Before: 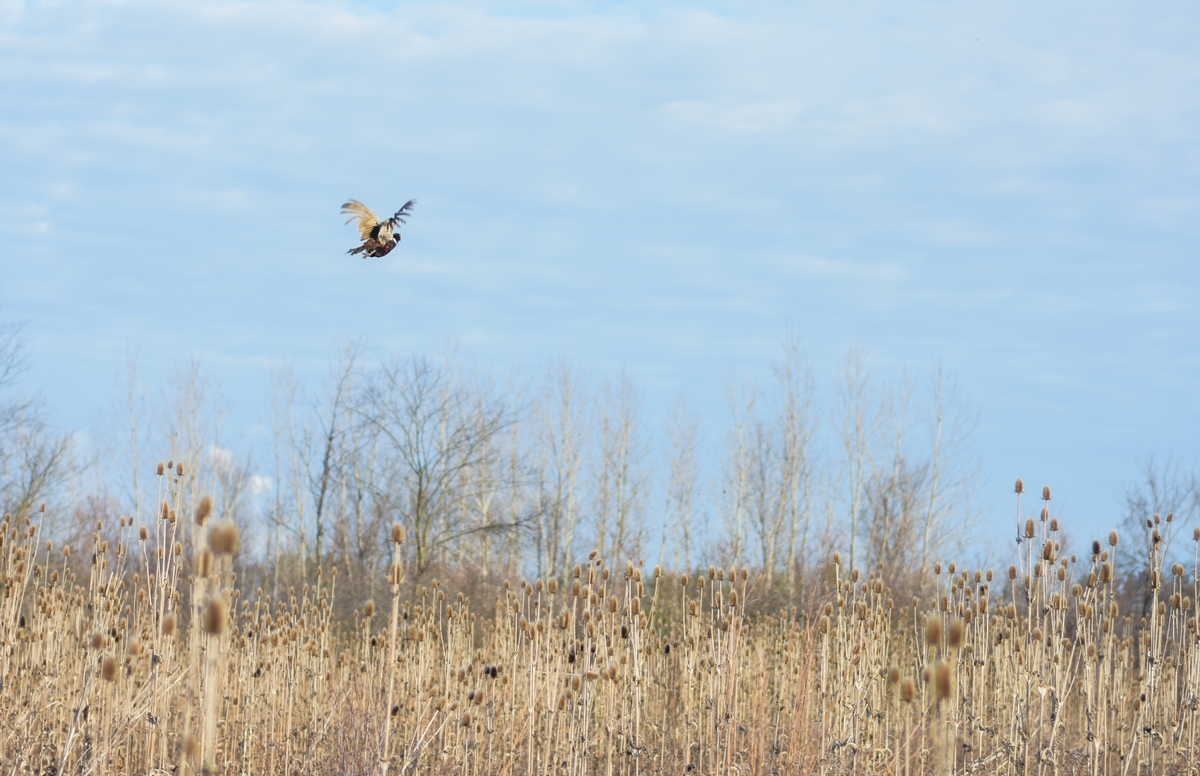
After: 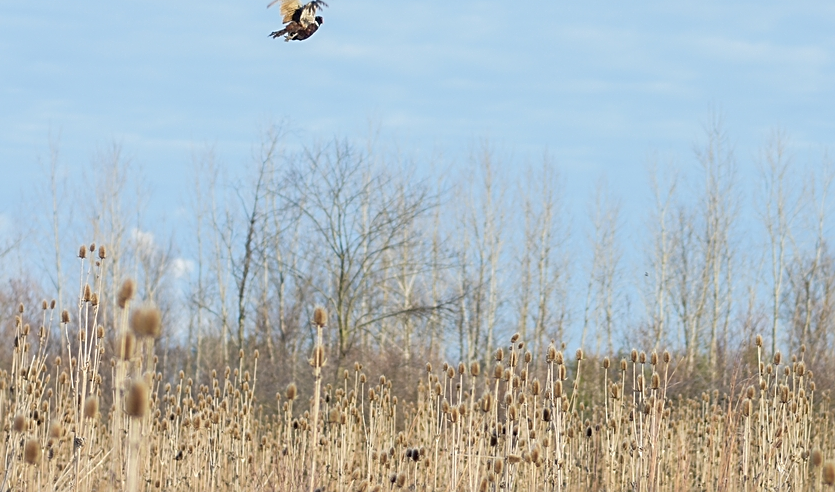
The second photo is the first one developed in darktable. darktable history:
crop: left 6.515%, top 28.048%, right 23.85%, bottom 8.435%
tone equalizer: edges refinement/feathering 500, mask exposure compensation -1.57 EV, preserve details no
sharpen: on, module defaults
